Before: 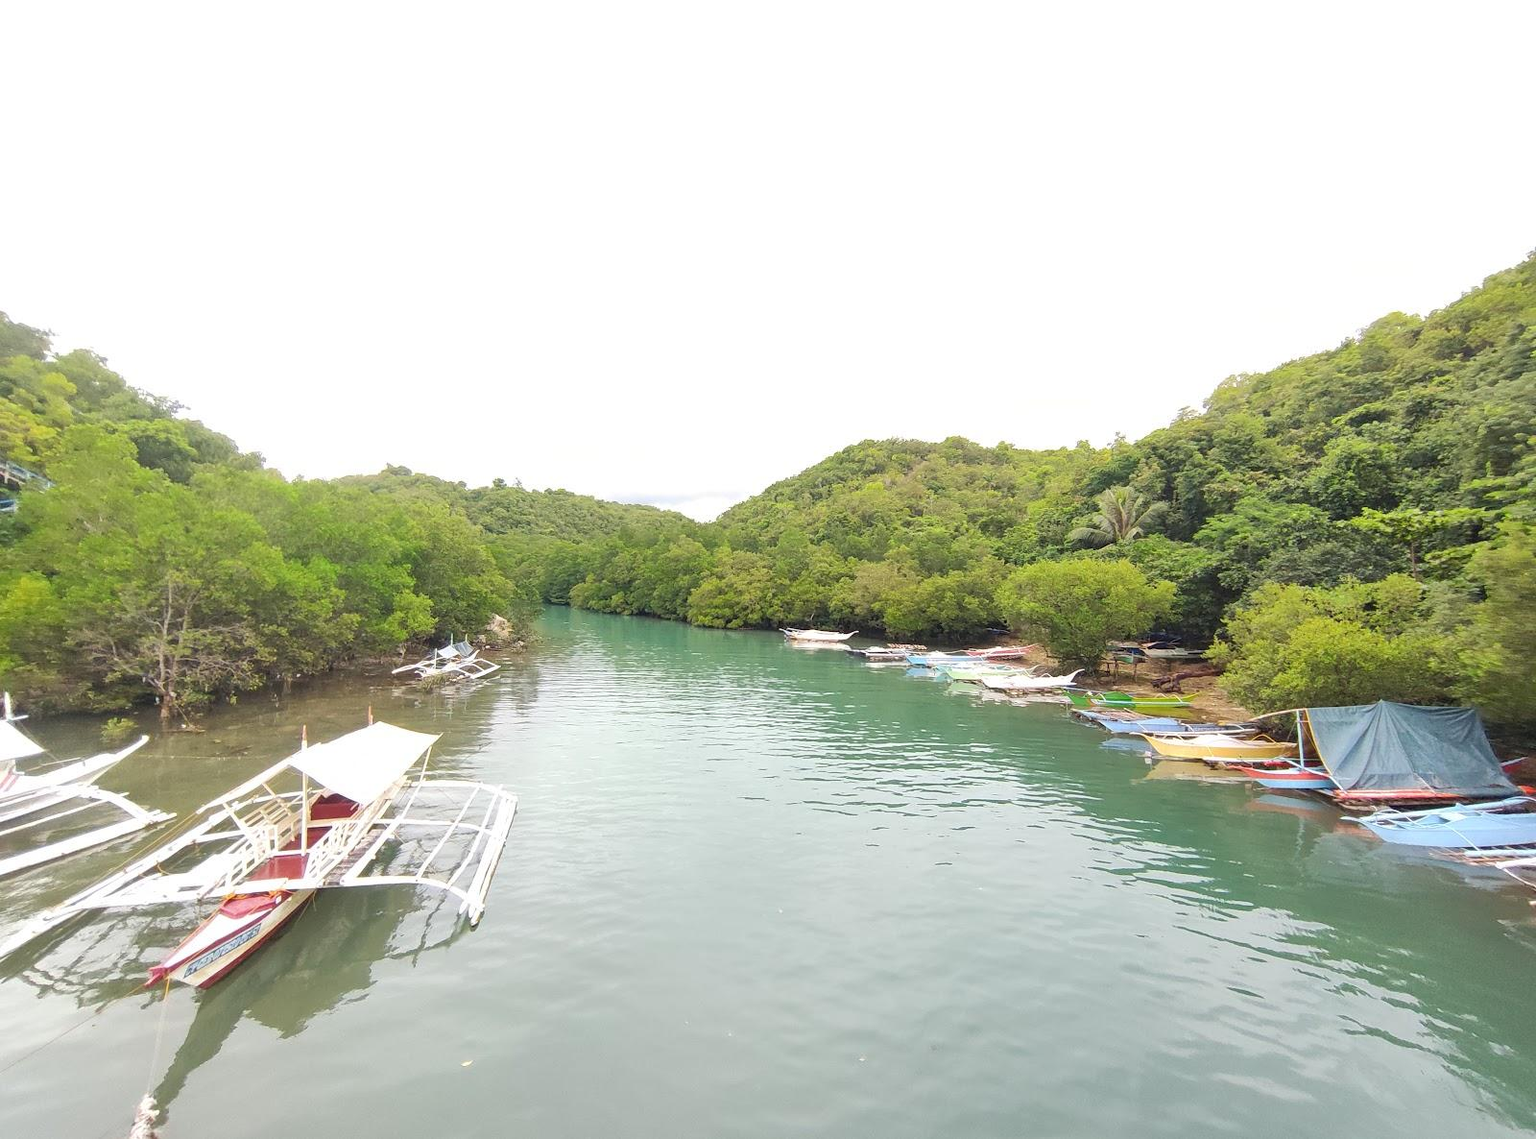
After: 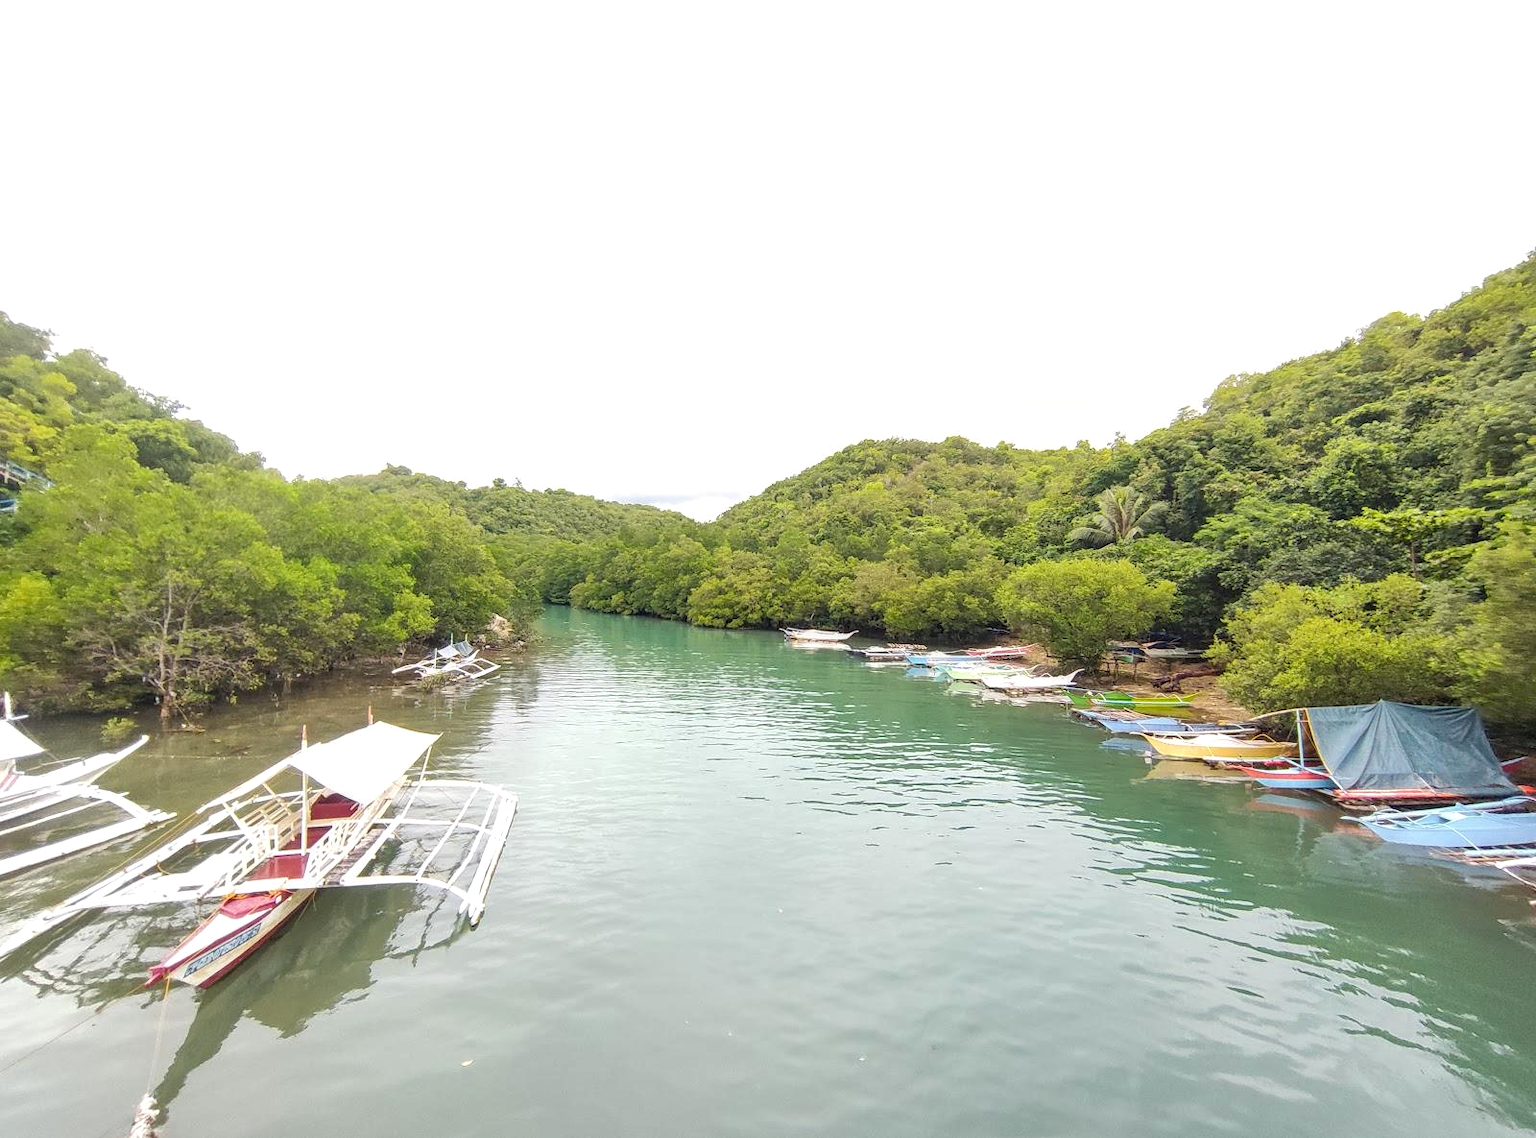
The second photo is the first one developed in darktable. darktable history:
local contrast: on, module defaults
color zones: curves: ch0 [(0, 0.5) (0.125, 0.4) (0.25, 0.5) (0.375, 0.4) (0.5, 0.4) (0.625, 0.6) (0.75, 0.6) (0.875, 0.5)]; ch1 [(0, 0.4) (0.125, 0.5) (0.25, 0.4) (0.375, 0.4) (0.5, 0.4) (0.625, 0.4) (0.75, 0.5) (0.875, 0.4)]; ch2 [(0, 0.6) (0.125, 0.5) (0.25, 0.5) (0.375, 0.6) (0.5, 0.6) (0.625, 0.5) (0.75, 0.5) (0.875, 0.5)], mix -136.35%
